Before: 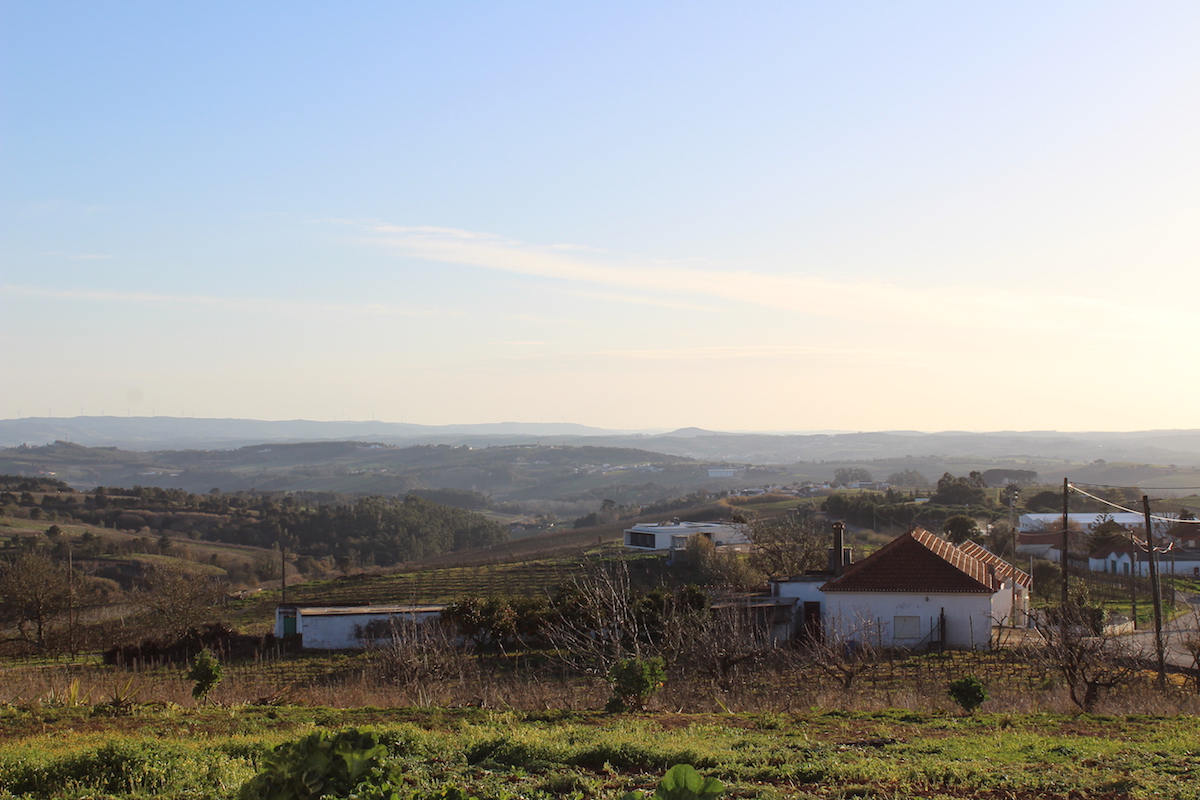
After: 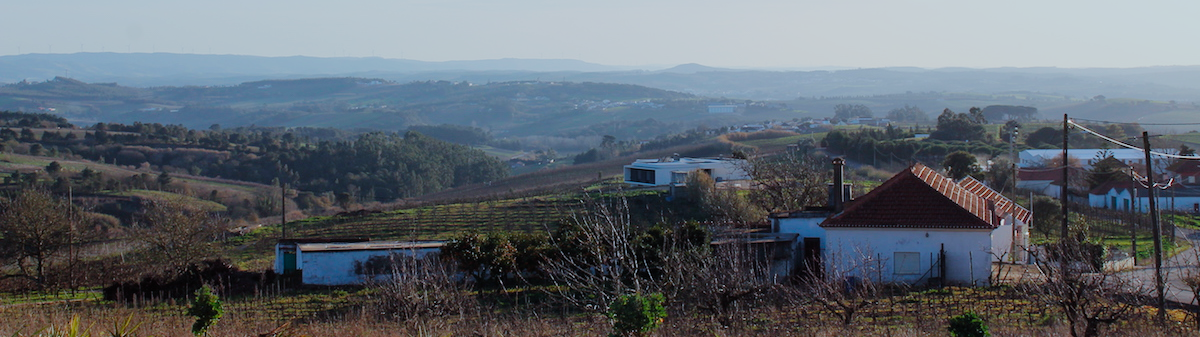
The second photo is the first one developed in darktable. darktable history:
sharpen: radius 5.352, amount 0.317, threshold 26.882
crop: top 45.551%, bottom 12.208%
color balance rgb: power › hue 71.51°, highlights gain › chroma 0.133%, highlights gain › hue 332.98°, perceptual saturation grading › global saturation 17.45%, perceptual brilliance grading › global brilliance 2.614%, perceptual brilliance grading › highlights -3.378%, perceptual brilliance grading › shadows 3.807%
color calibration: output R [0.946, 0.065, -0.013, 0], output G [-0.246, 1.264, -0.017, 0], output B [0.046, -0.098, 1.05, 0], illuminant custom, x 0.388, y 0.387, temperature 3845.2 K
filmic rgb: black relative exposure -7.65 EV, white relative exposure 4.56 EV, threshold 3.03 EV, hardness 3.61, preserve chrominance no, color science v5 (2021), enable highlight reconstruction true
